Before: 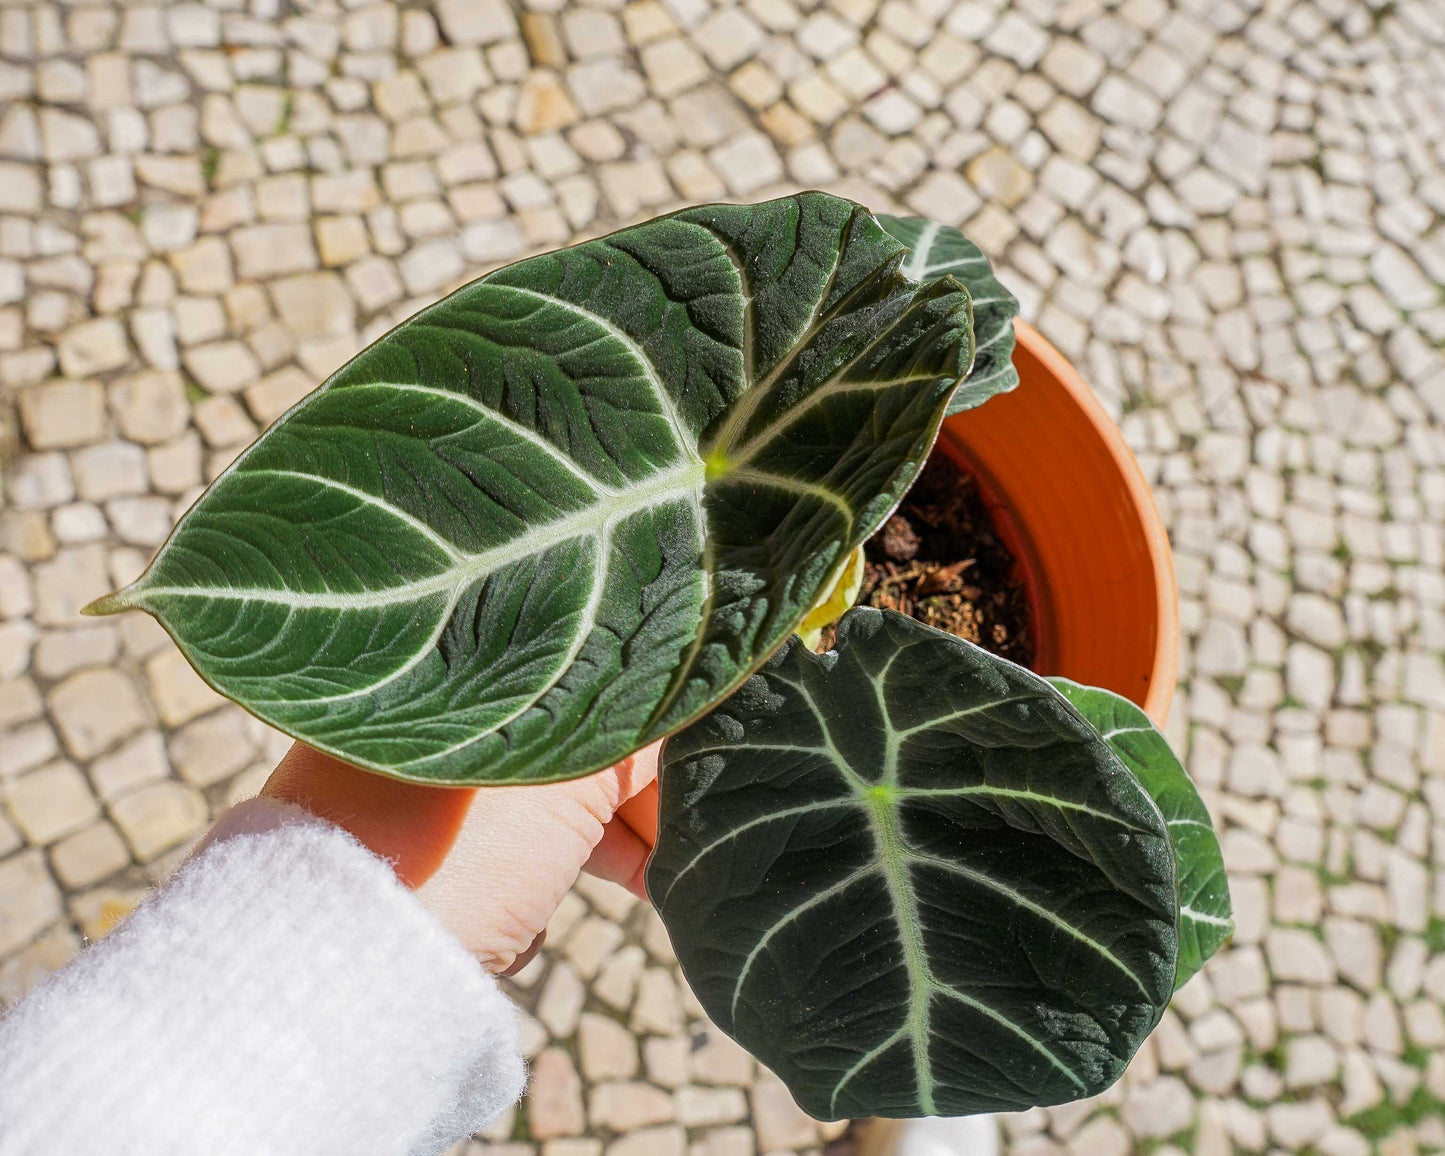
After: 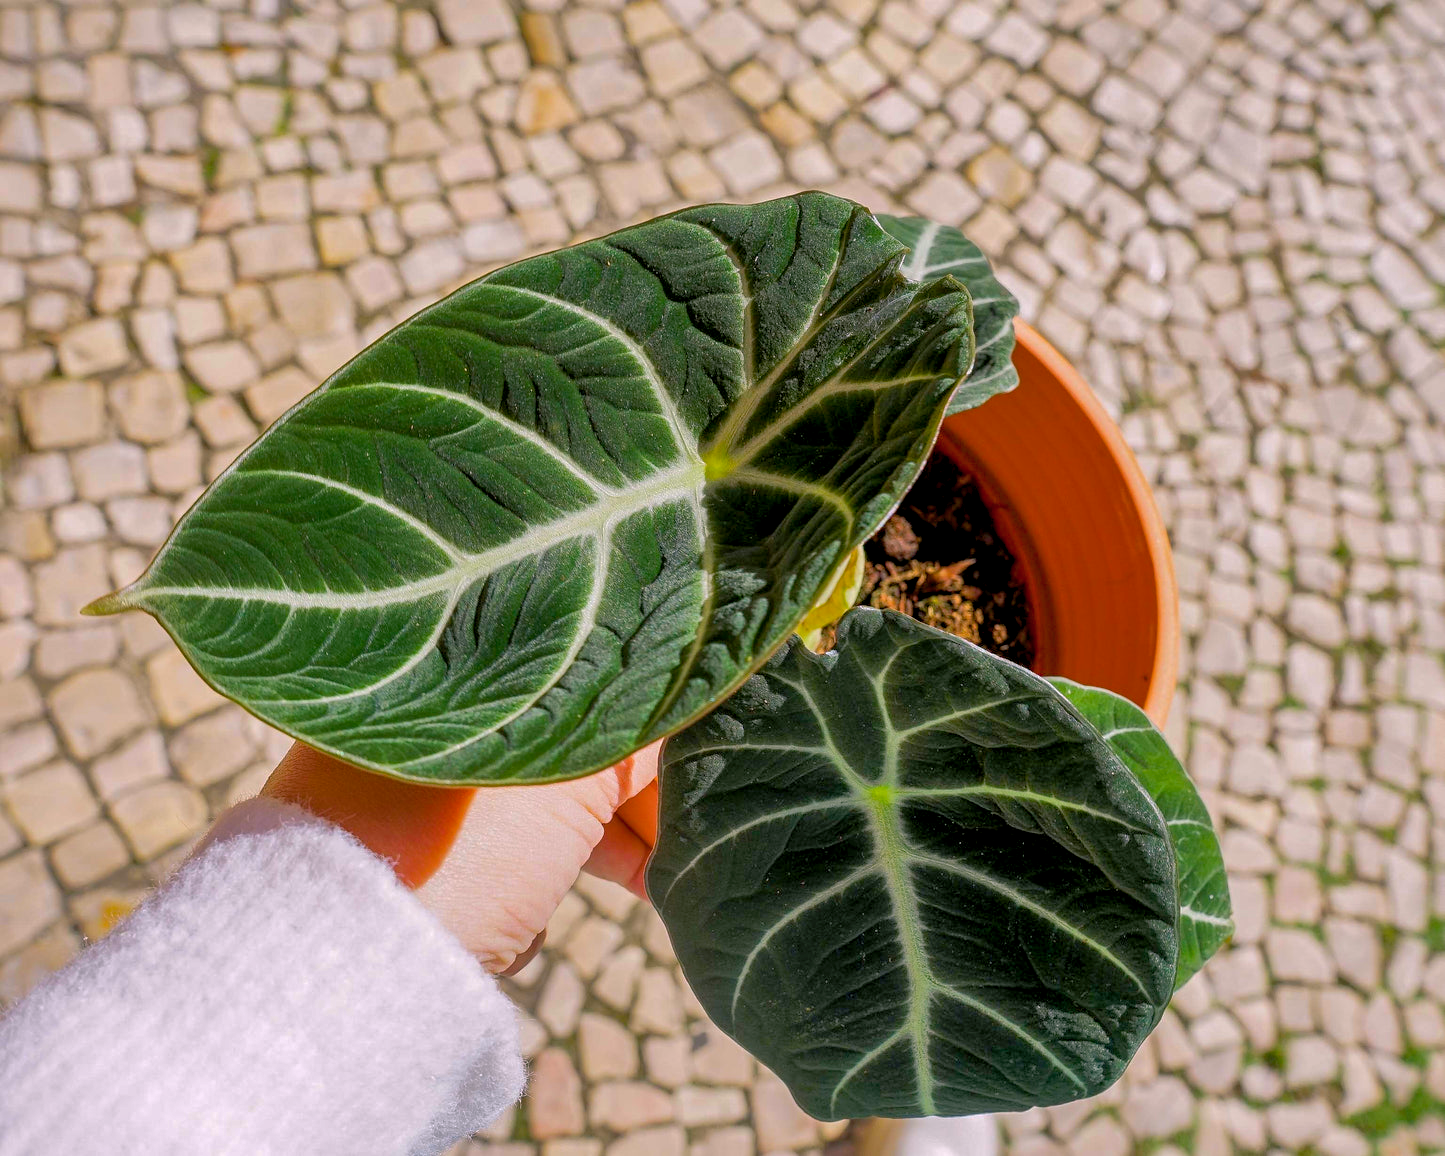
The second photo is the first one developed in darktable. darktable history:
color balance rgb: shadows lift › chroma 2%, shadows lift › hue 217.2°, power › chroma 0.25%, power › hue 60°, highlights gain › chroma 1.5%, highlights gain › hue 309.6°, global offset › luminance -0.5%, perceptual saturation grading › global saturation 15%, global vibrance 20%
shadows and highlights: on, module defaults
